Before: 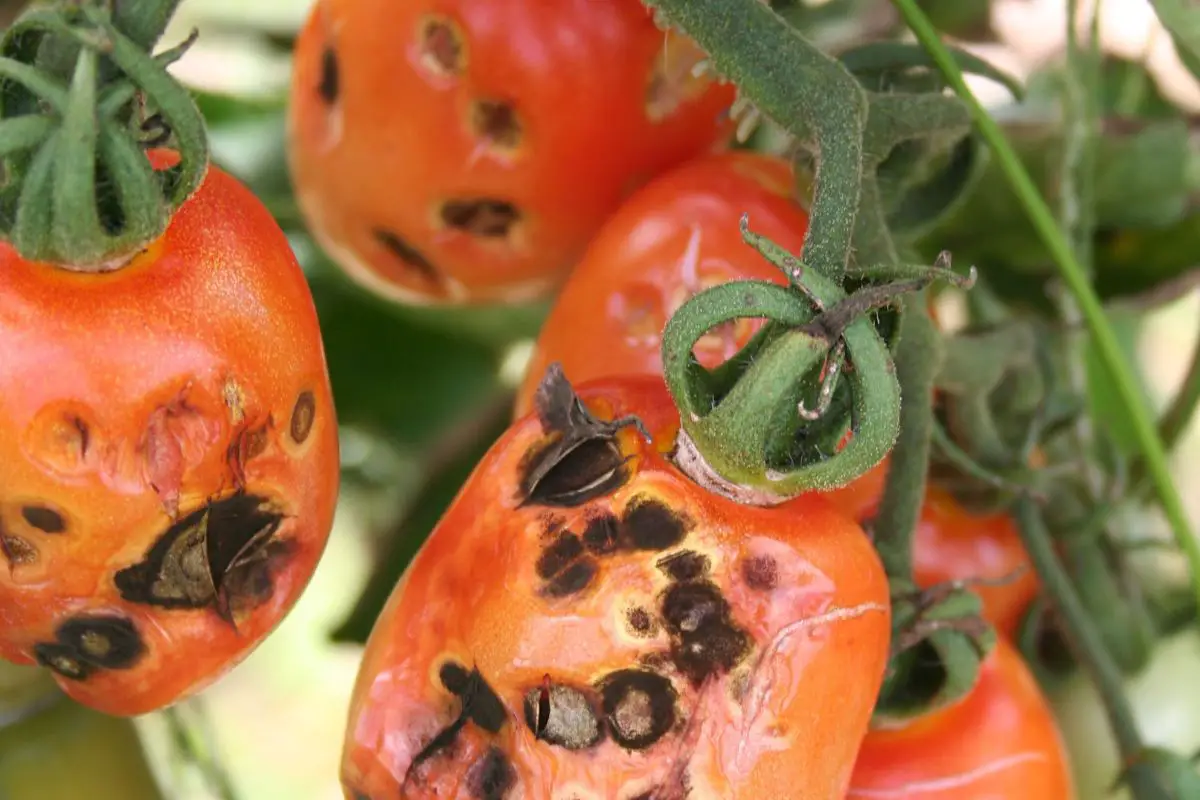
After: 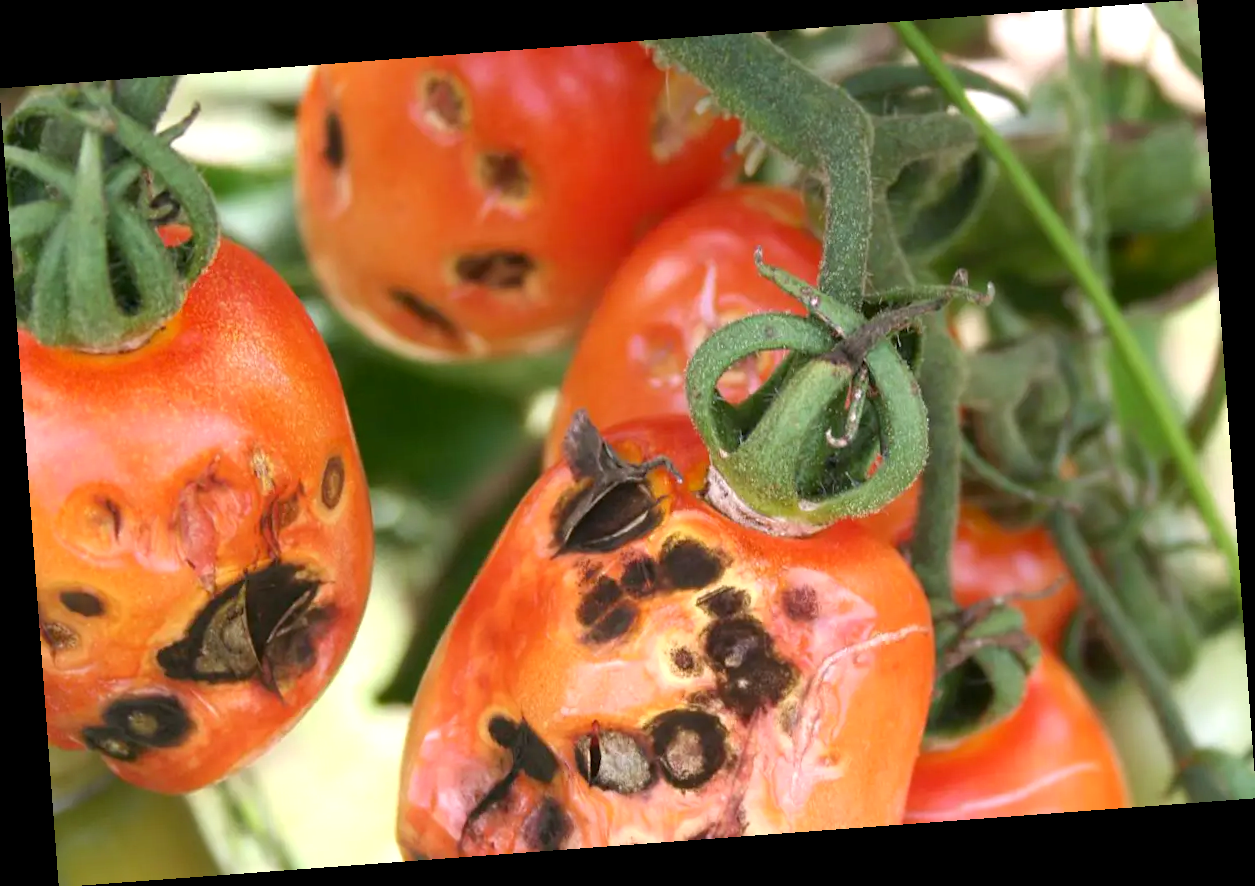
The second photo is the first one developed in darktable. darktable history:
white balance: red 0.982, blue 1.018
rotate and perspective: rotation -4.25°, automatic cropping off
exposure: black level correction 0.001, exposure 0.3 EV, compensate highlight preservation false
